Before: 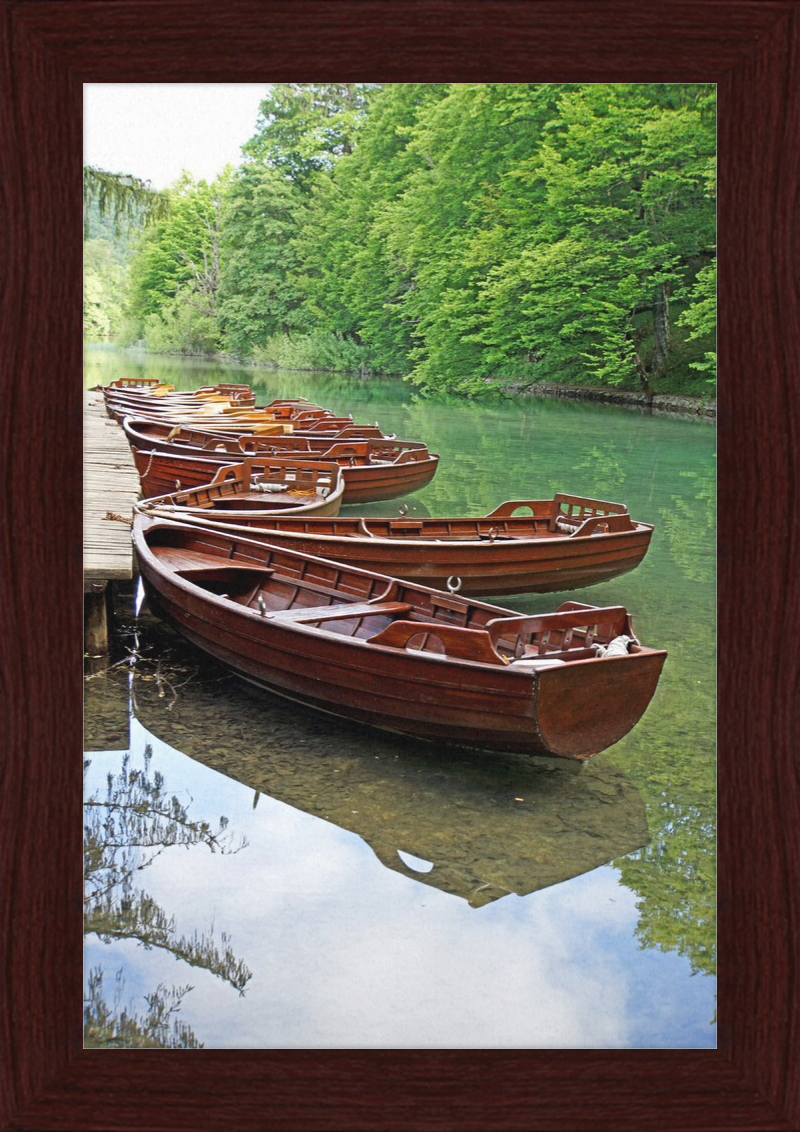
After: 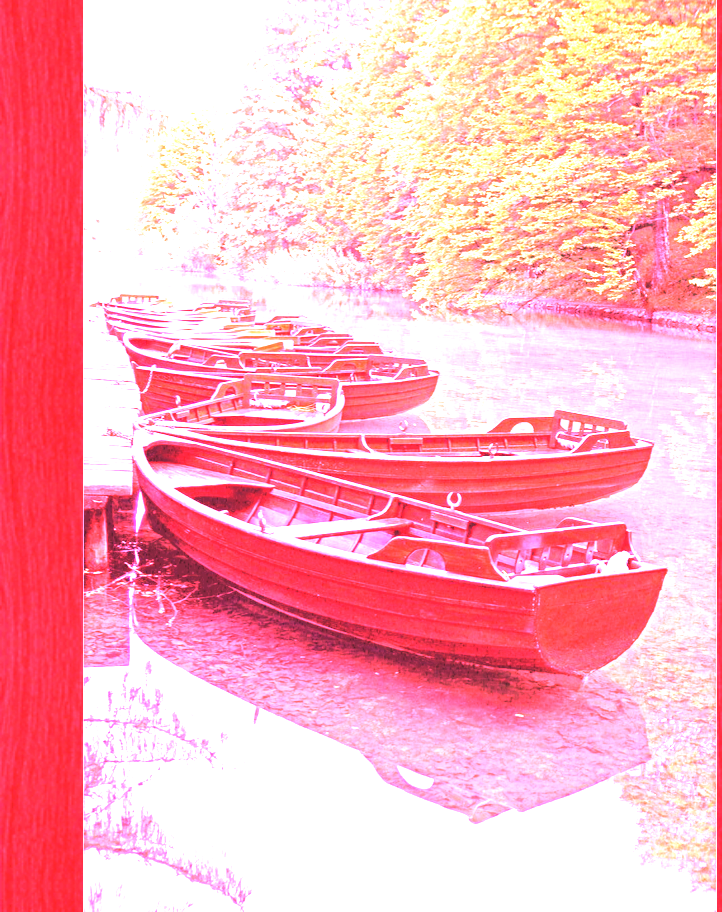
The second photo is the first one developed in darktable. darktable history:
crop: top 7.49%, right 9.717%, bottom 11.943%
exposure: black level correction 0, exposure 1.675 EV, compensate exposure bias true, compensate highlight preservation false
white balance: red 4.26, blue 1.802
